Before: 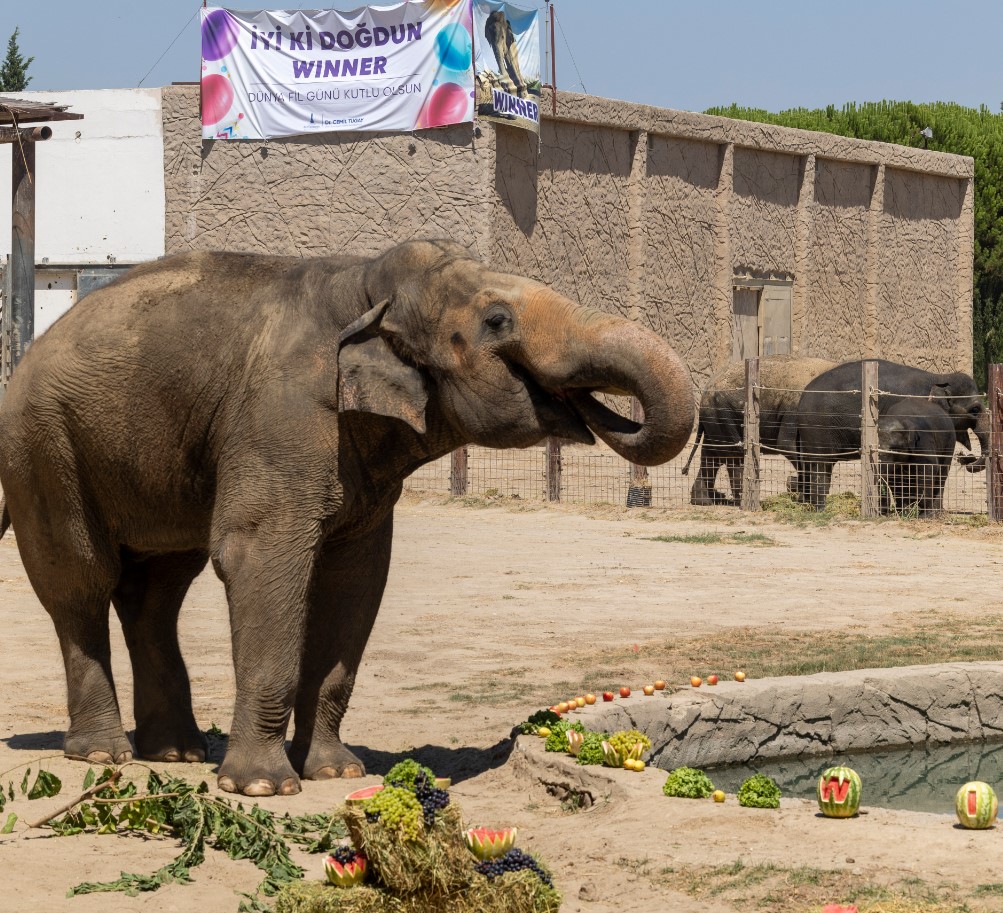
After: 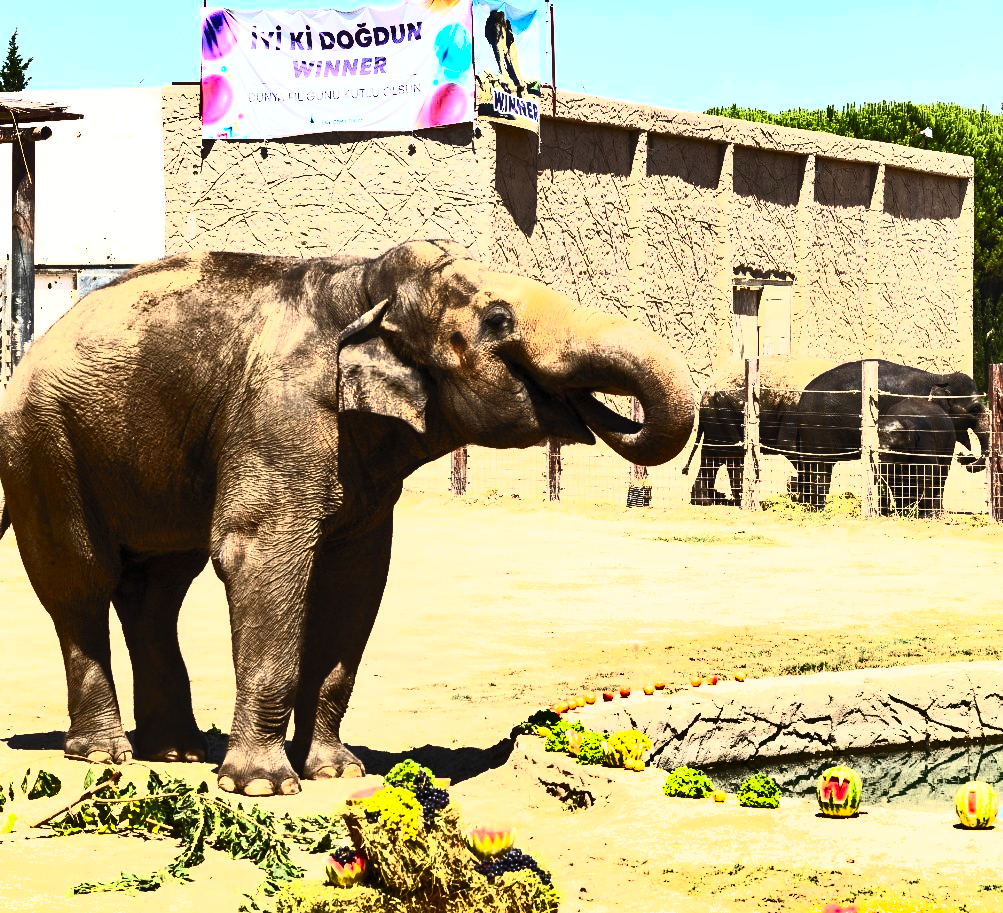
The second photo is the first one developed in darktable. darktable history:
contrast brightness saturation: contrast 0.83, brightness 0.59, saturation 0.59
tone equalizer: -8 EV -1.08 EV, -7 EV -1.01 EV, -6 EV -0.867 EV, -5 EV -0.578 EV, -3 EV 0.578 EV, -2 EV 0.867 EV, -1 EV 1.01 EV, +0 EV 1.08 EV, edges refinement/feathering 500, mask exposure compensation -1.57 EV, preserve details no
shadows and highlights: soften with gaussian
